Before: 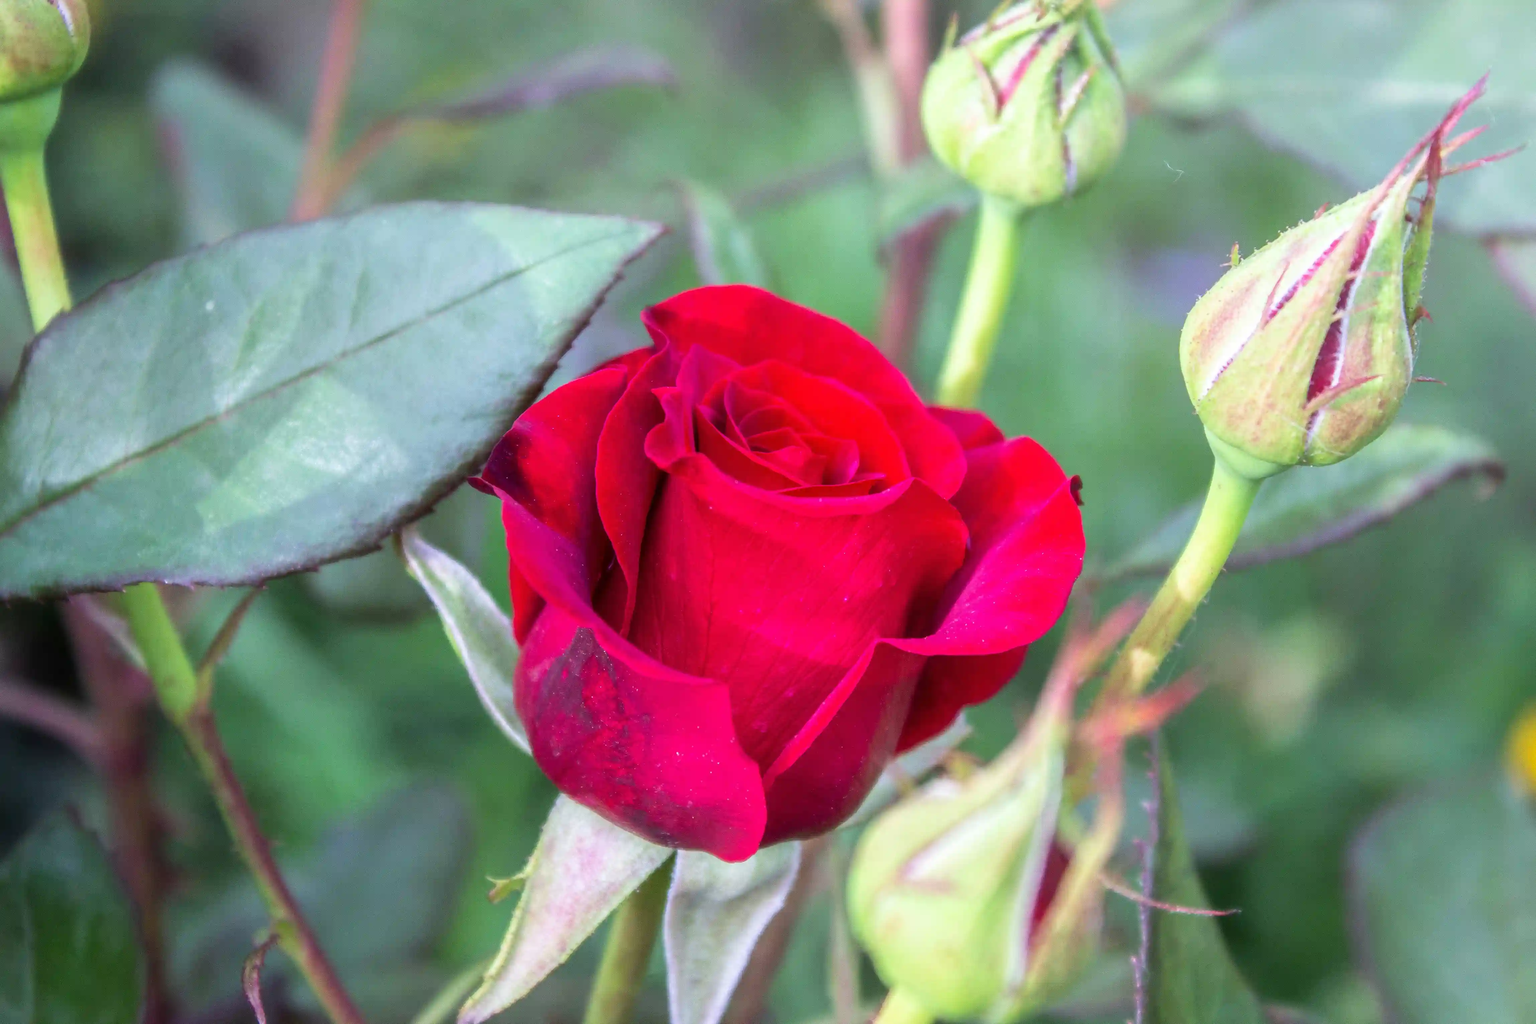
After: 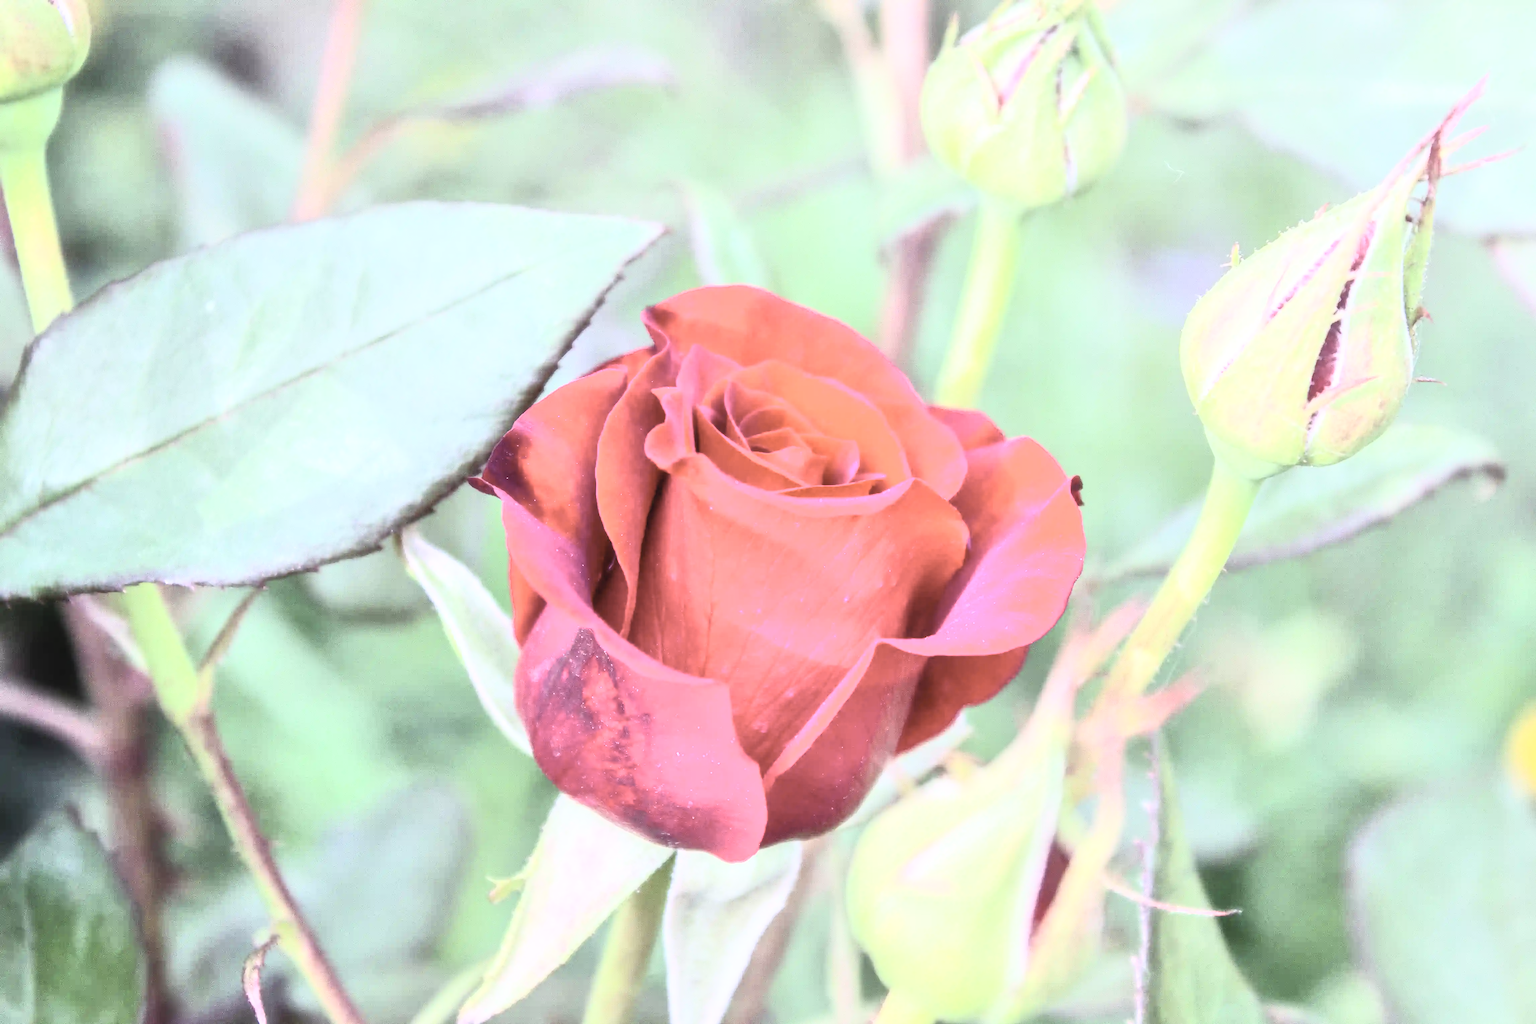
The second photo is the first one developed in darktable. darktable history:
contrast brightness saturation: contrast 0.57, brightness 0.57, saturation -0.34
base curve: exposure shift 0, preserve colors none
tone equalizer: -7 EV 0.15 EV, -6 EV 0.6 EV, -5 EV 1.15 EV, -4 EV 1.33 EV, -3 EV 1.15 EV, -2 EV 0.6 EV, -1 EV 0.15 EV, mask exposure compensation -0.5 EV
